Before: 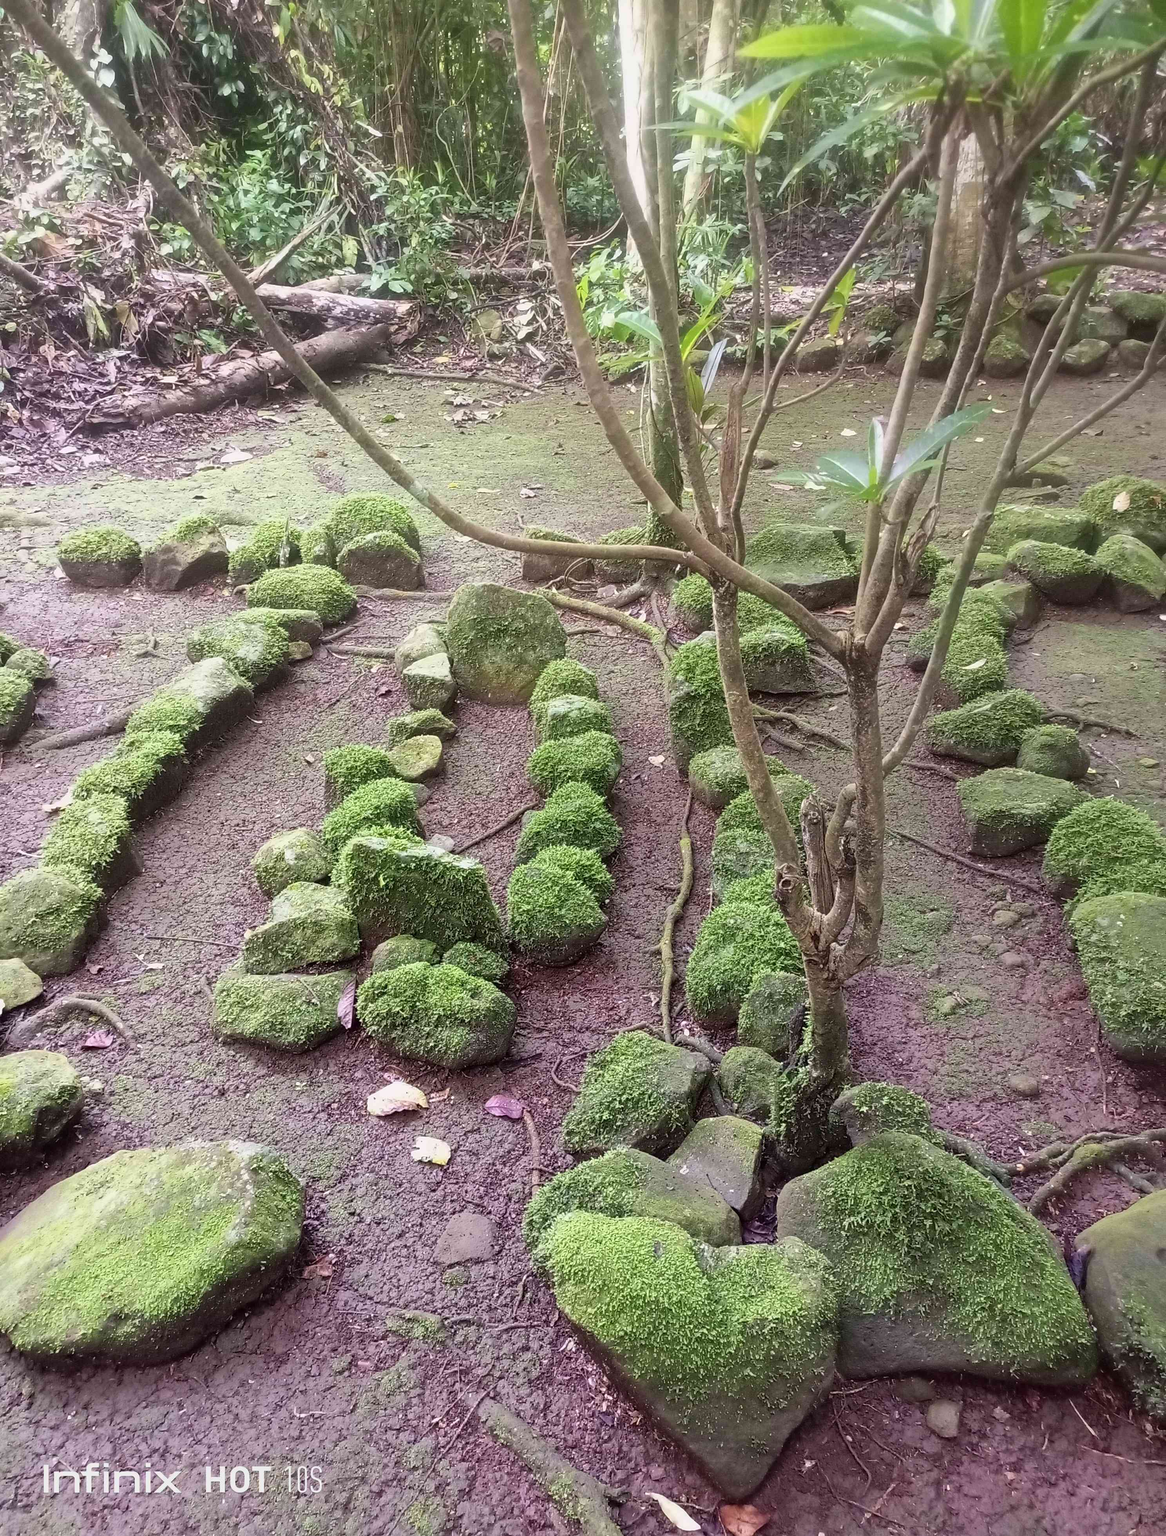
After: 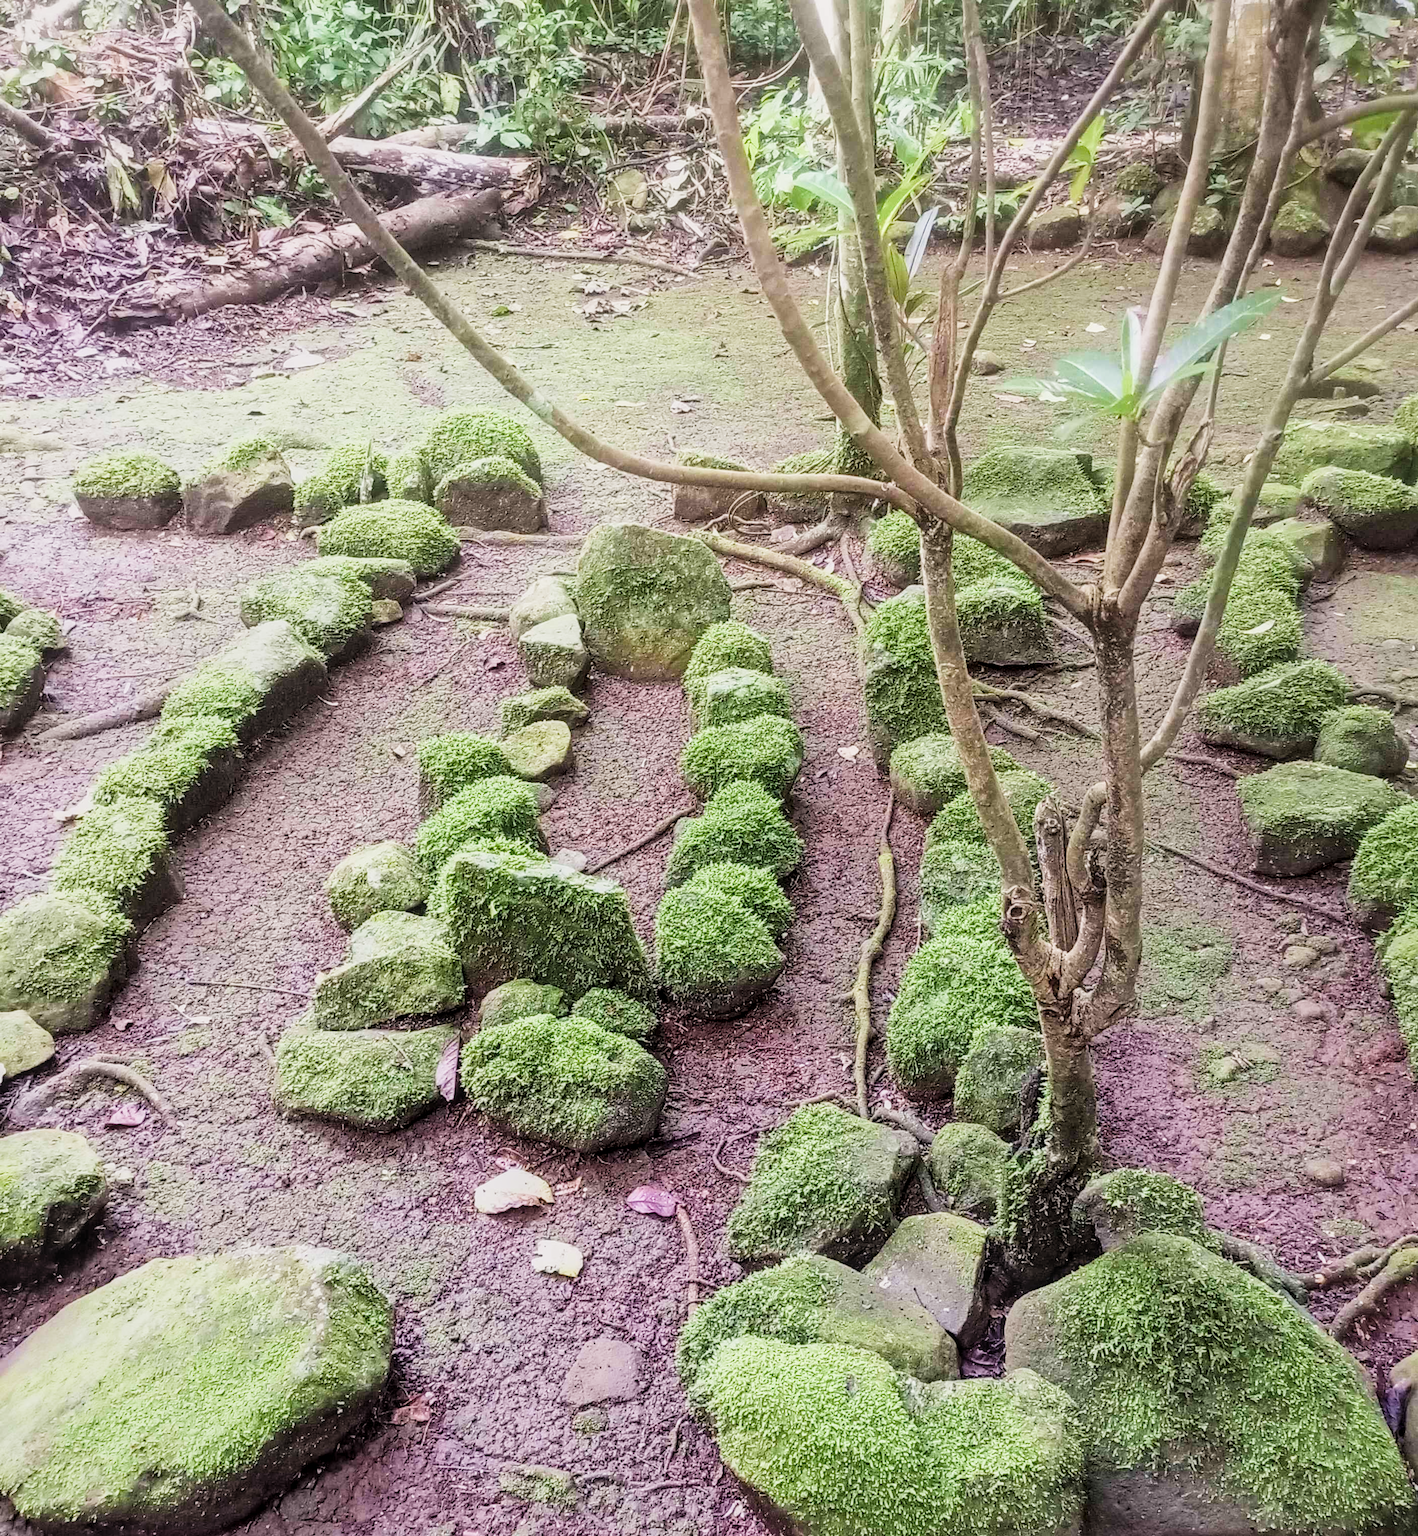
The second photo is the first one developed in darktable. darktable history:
exposure: black level correction 0, exposure 0.499 EV, compensate highlight preservation false
filmic rgb: black relative exposure -7.65 EV, white relative exposure 4.56 EV, hardness 3.61, color science v5 (2021), contrast in shadows safe, contrast in highlights safe
crop and rotate: angle 0.108°, top 11.561%, right 5.699%, bottom 10.977%
tone curve: curves: ch0 [(0, 0) (0.003, 0.003) (0.011, 0.011) (0.025, 0.026) (0.044, 0.046) (0.069, 0.072) (0.1, 0.103) (0.136, 0.141) (0.177, 0.184) (0.224, 0.233) (0.277, 0.287) (0.335, 0.348) (0.399, 0.414) (0.468, 0.486) (0.543, 0.563) (0.623, 0.647) (0.709, 0.736) (0.801, 0.831) (0.898, 0.92) (1, 1)], color space Lab, independent channels, preserve colors none
color balance rgb: perceptual saturation grading › global saturation 0.052%, global vibrance 30.529%, contrast 10.3%
local contrast: on, module defaults
